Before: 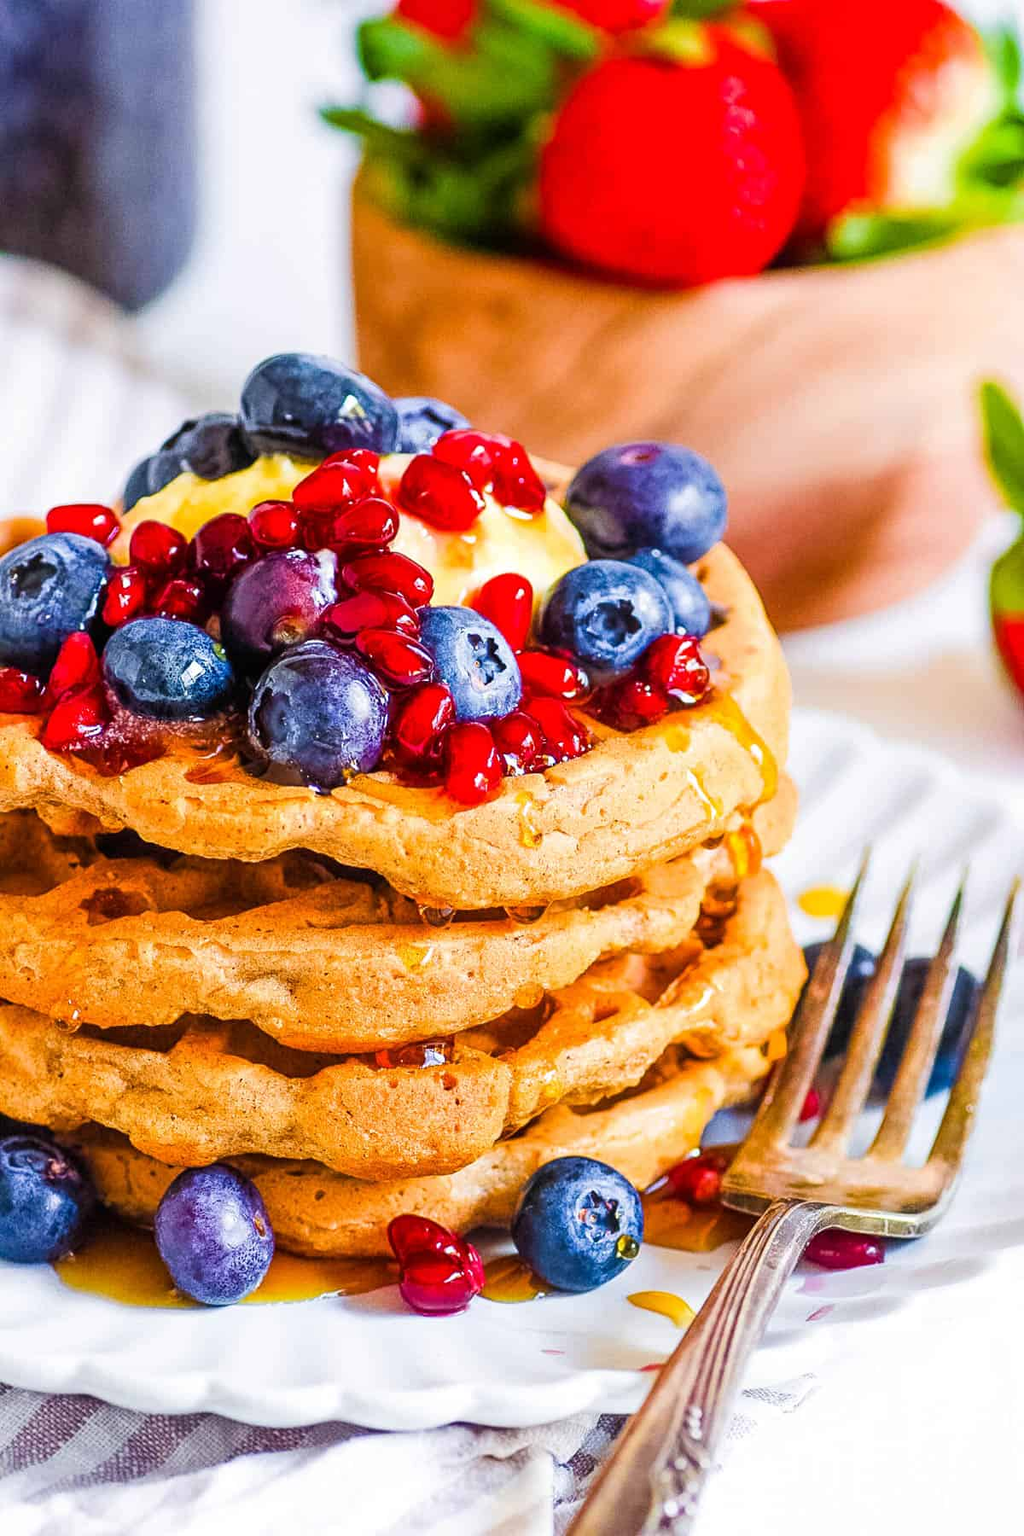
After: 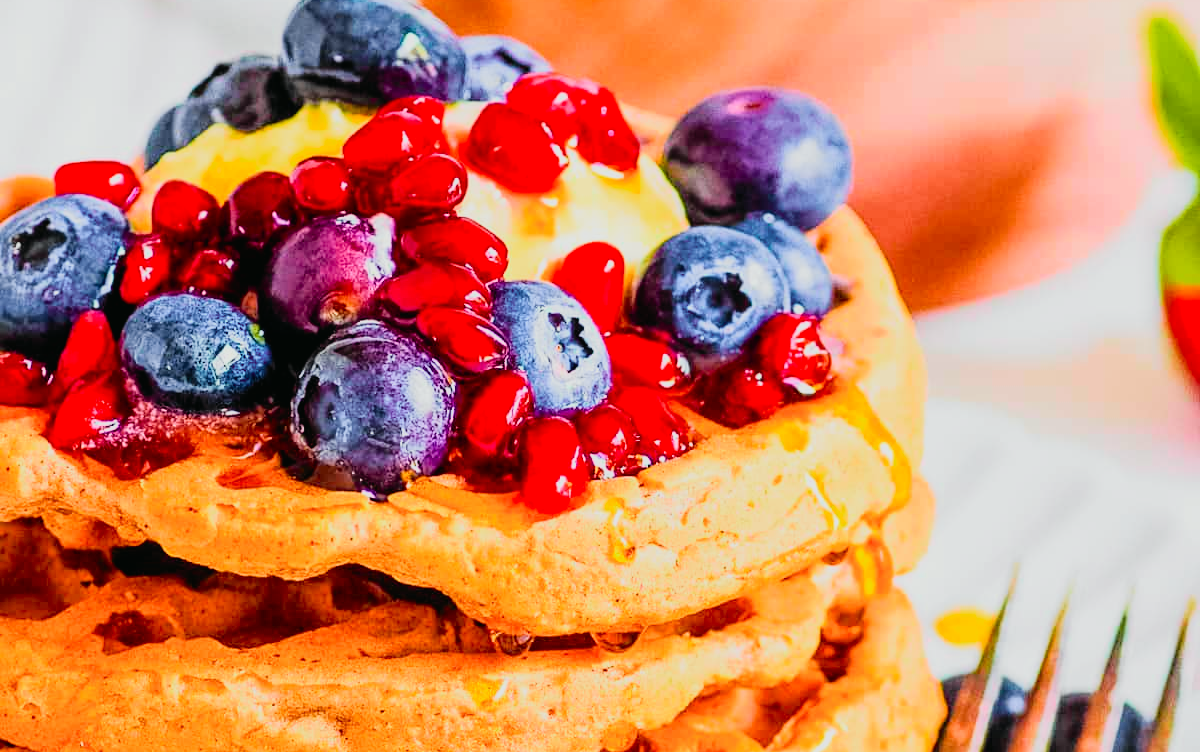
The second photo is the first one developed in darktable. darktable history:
tone curve: curves: ch0 [(0, 0.012) (0.144, 0.137) (0.326, 0.386) (0.489, 0.573) (0.656, 0.763) (0.849, 0.902) (1, 0.974)]; ch1 [(0, 0) (0.366, 0.367) (0.475, 0.453) (0.494, 0.493) (0.504, 0.497) (0.544, 0.579) (0.562, 0.619) (0.622, 0.694) (1, 1)]; ch2 [(0, 0) (0.333, 0.346) (0.375, 0.375) (0.424, 0.43) (0.476, 0.492) (0.502, 0.503) (0.533, 0.541) (0.572, 0.615) (0.605, 0.656) (0.641, 0.709) (1, 1)], color space Lab, independent channels, preserve colors none
crop and rotate: top 23.903%, bottom 34.269%
filmic rgb: black relative exposure -7.65 EV, white relative exposure 4.56 EV, hardness 3.61
